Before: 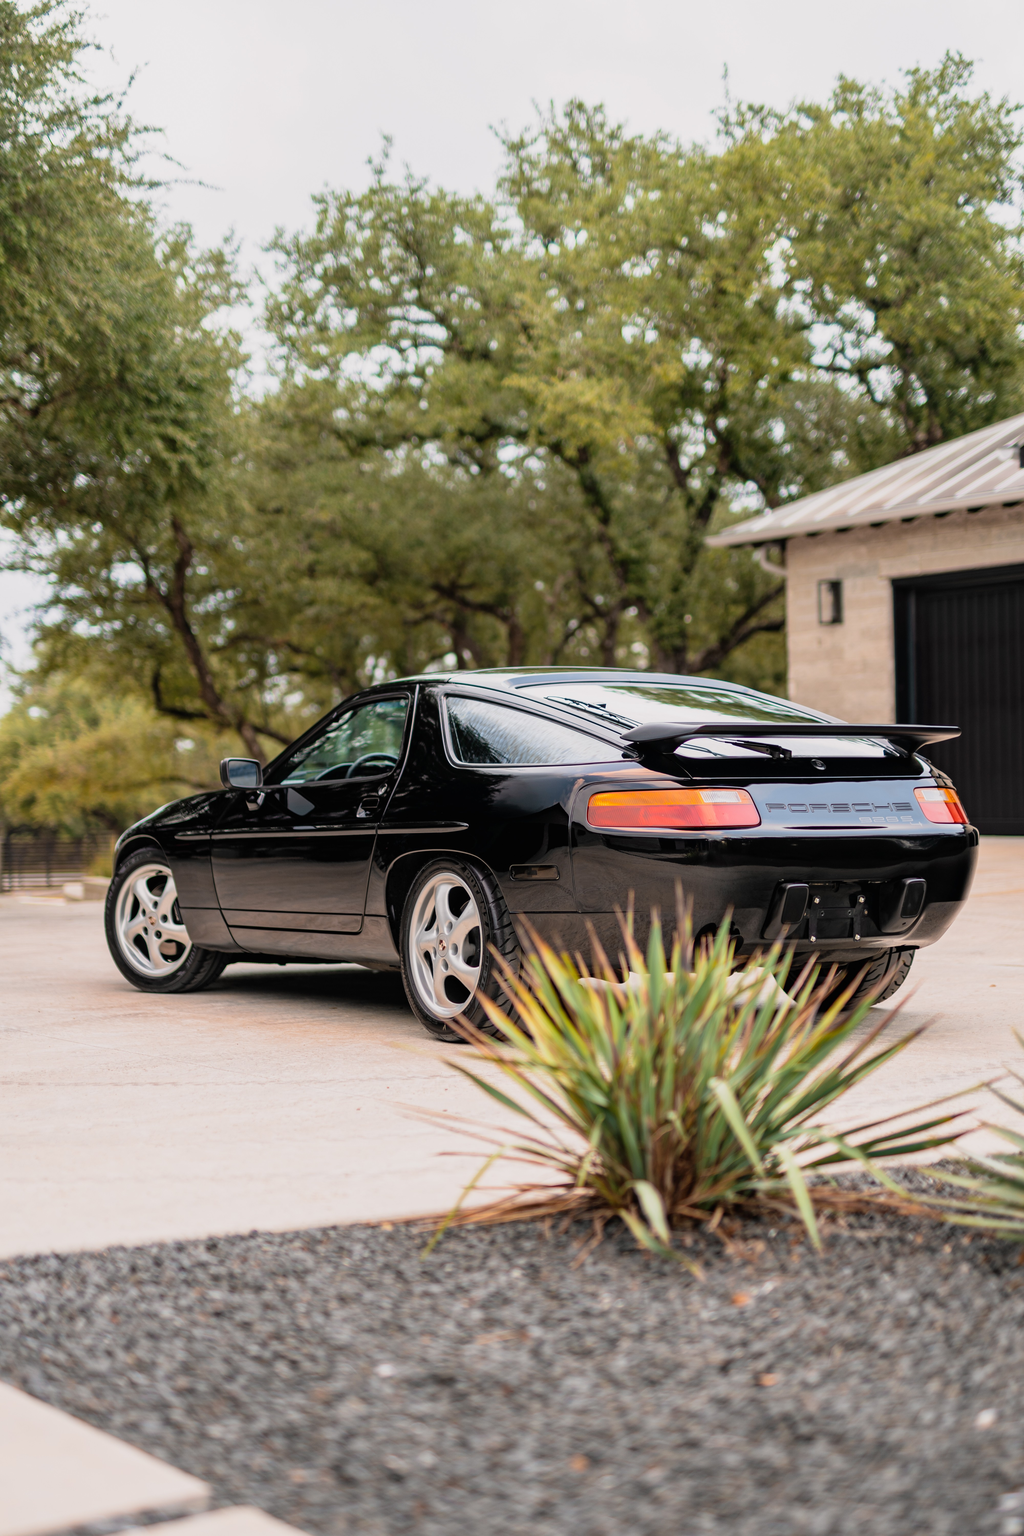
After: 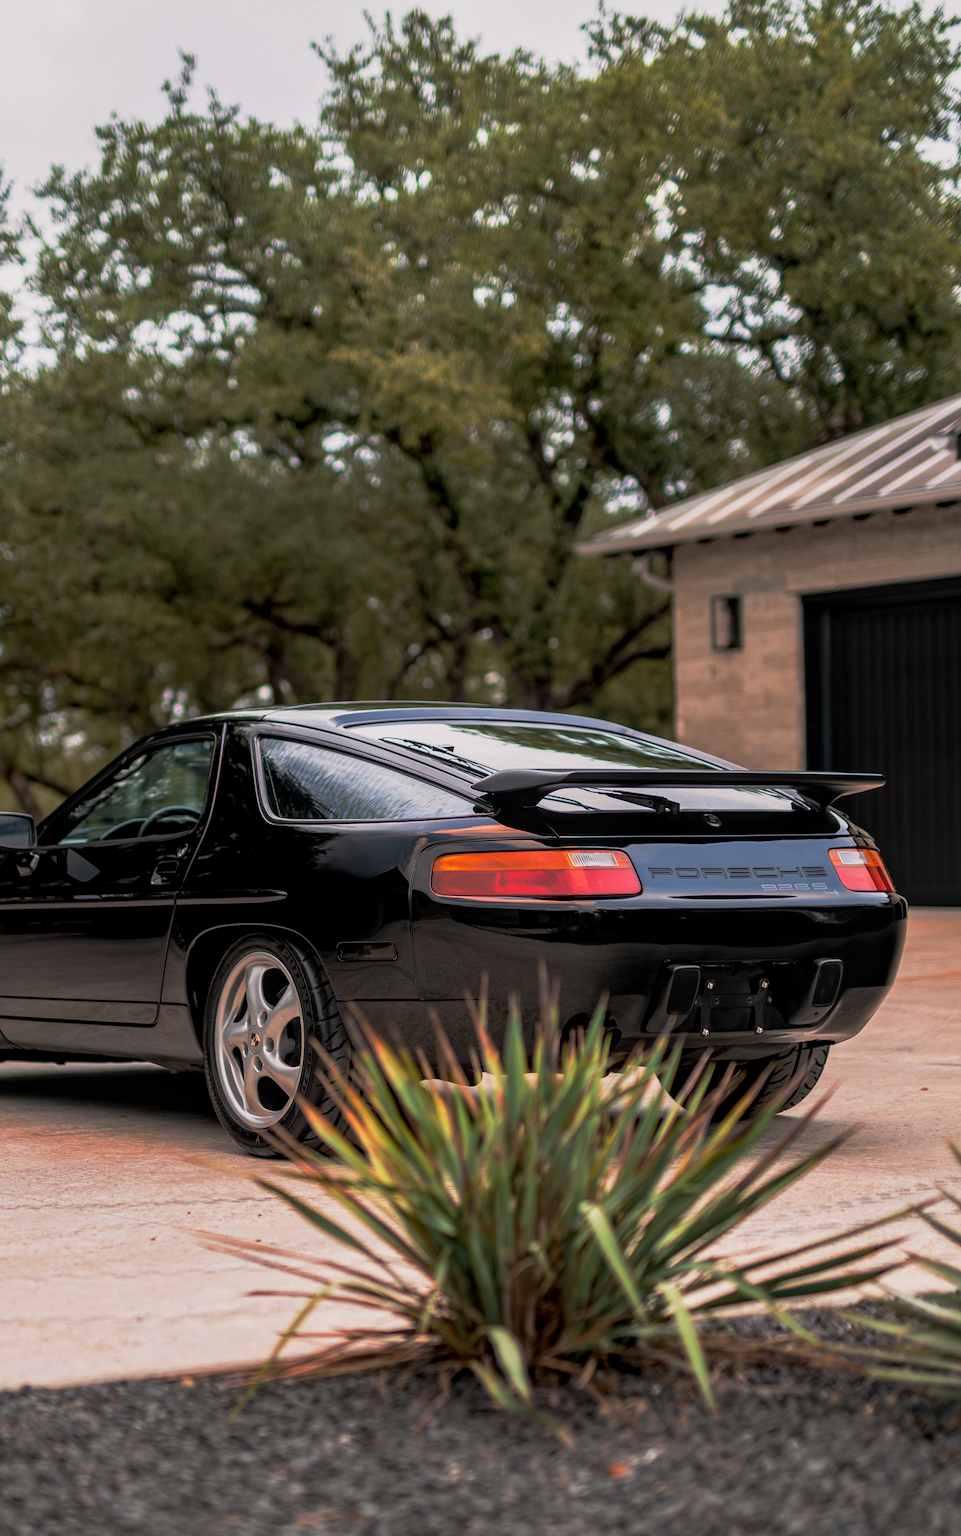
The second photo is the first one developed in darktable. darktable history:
crop: left 22.748%, top 5.854%, bottom 11.861%
local contrast: on, module defaults
base curve: curves: ch0 [(0, 0) (0.564, 0.291) (0.802, 0.731) (1, 1)], preserve colors none
